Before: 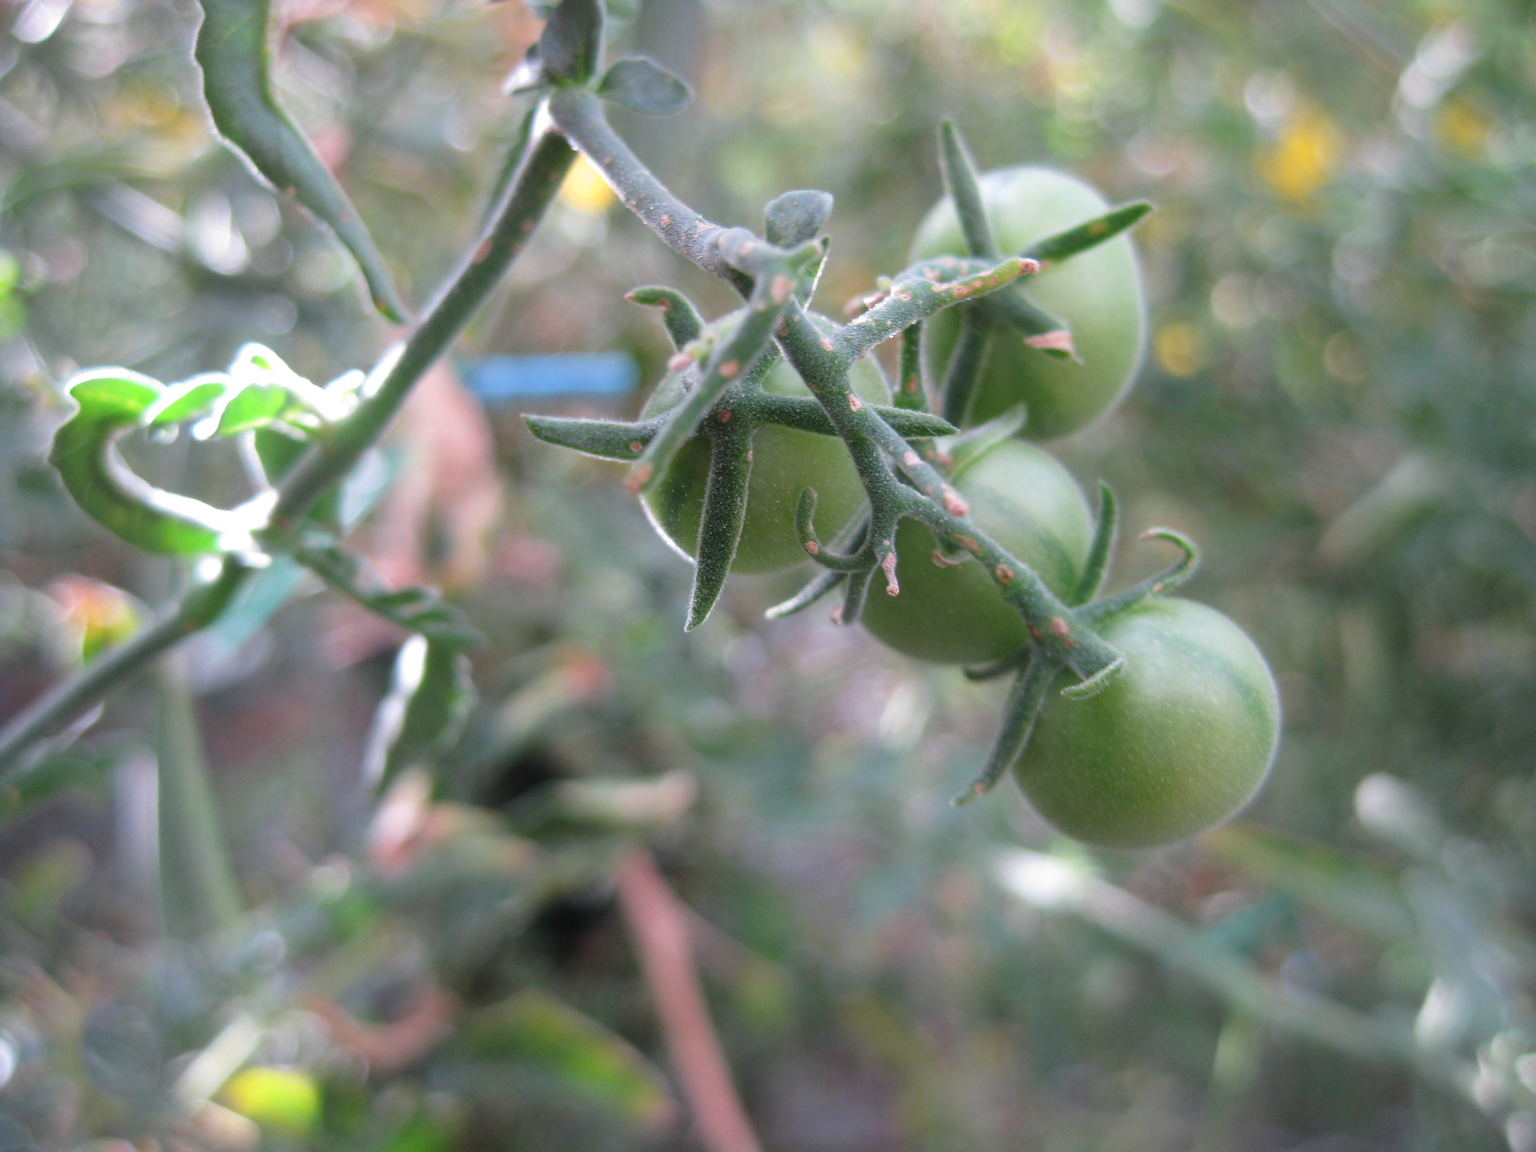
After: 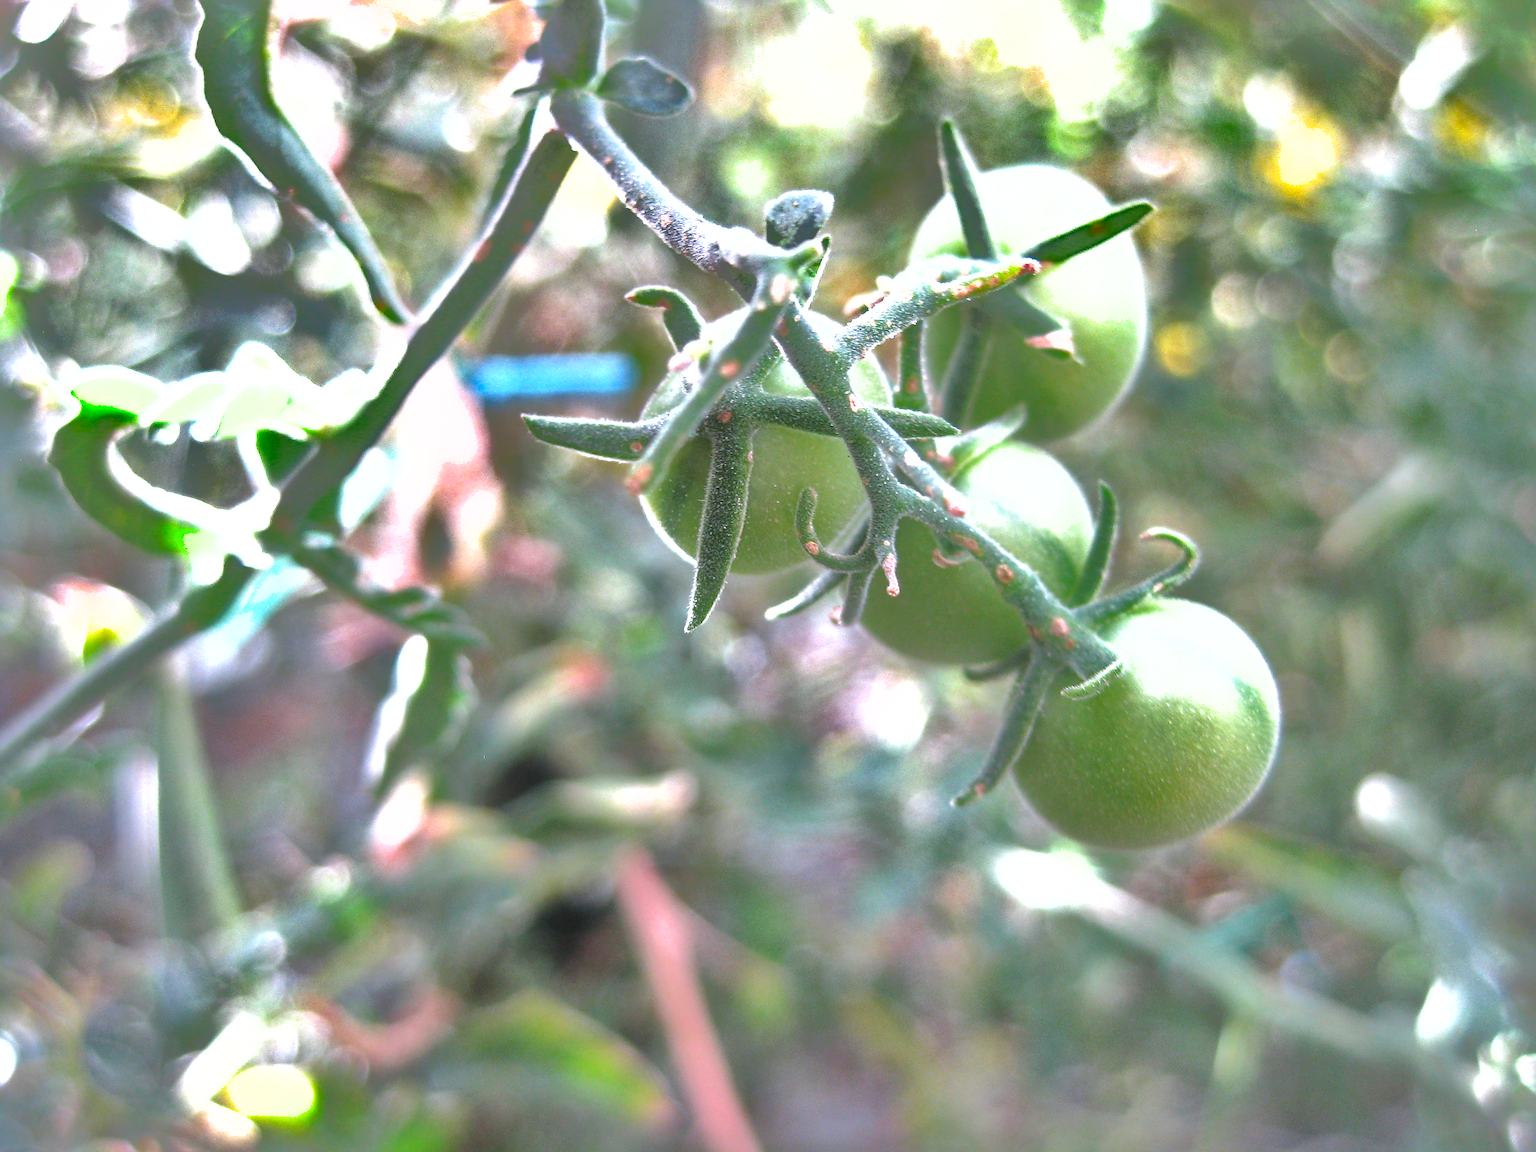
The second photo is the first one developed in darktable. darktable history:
exposure: black level correction 0, exposure 1.199 EV, compensate exposure bias true, compensate highlight preservation false
sharpen: on, module defaults
shadows and highlights: shadows 39.07, highlights -74.06
